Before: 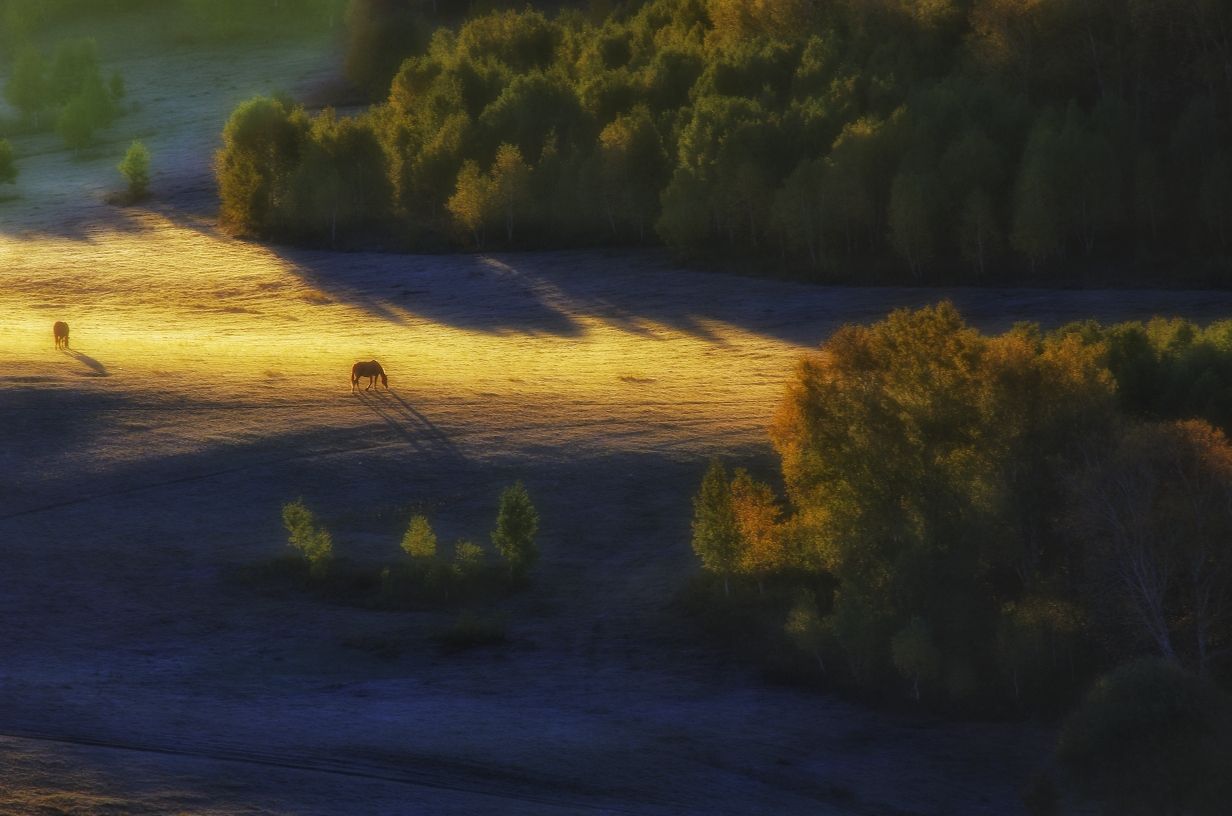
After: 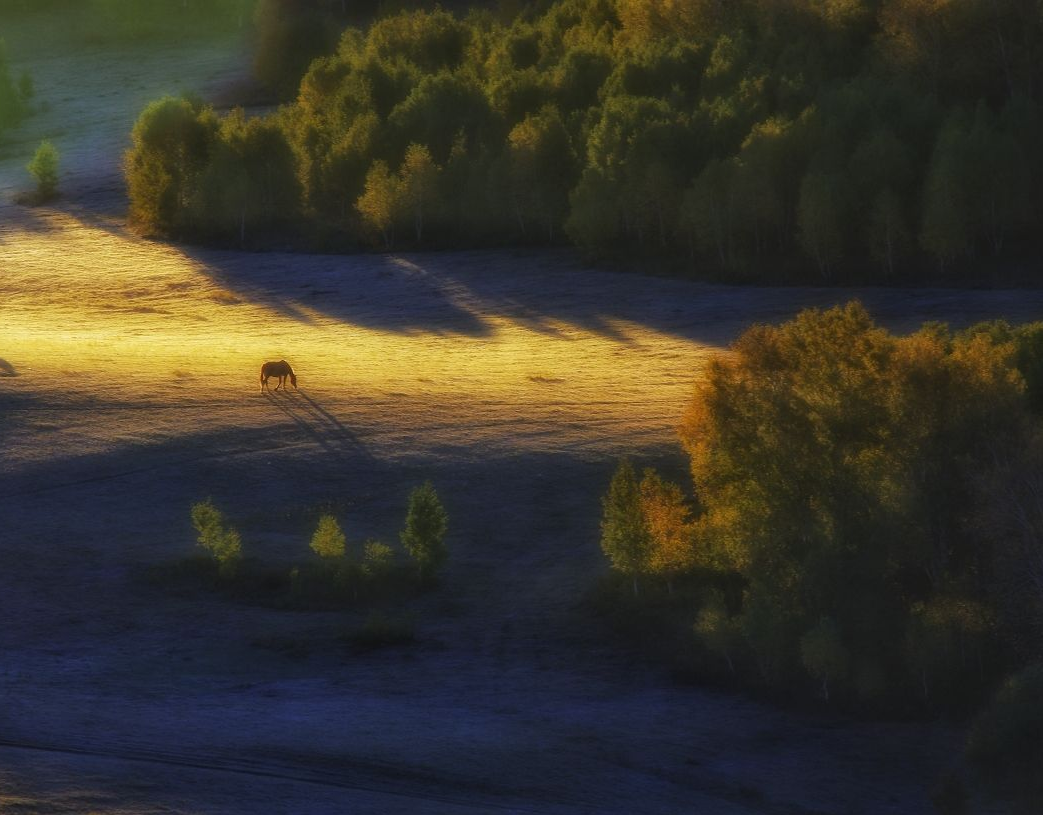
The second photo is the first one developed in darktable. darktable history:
crop: left 7.426%, right 7.835%
